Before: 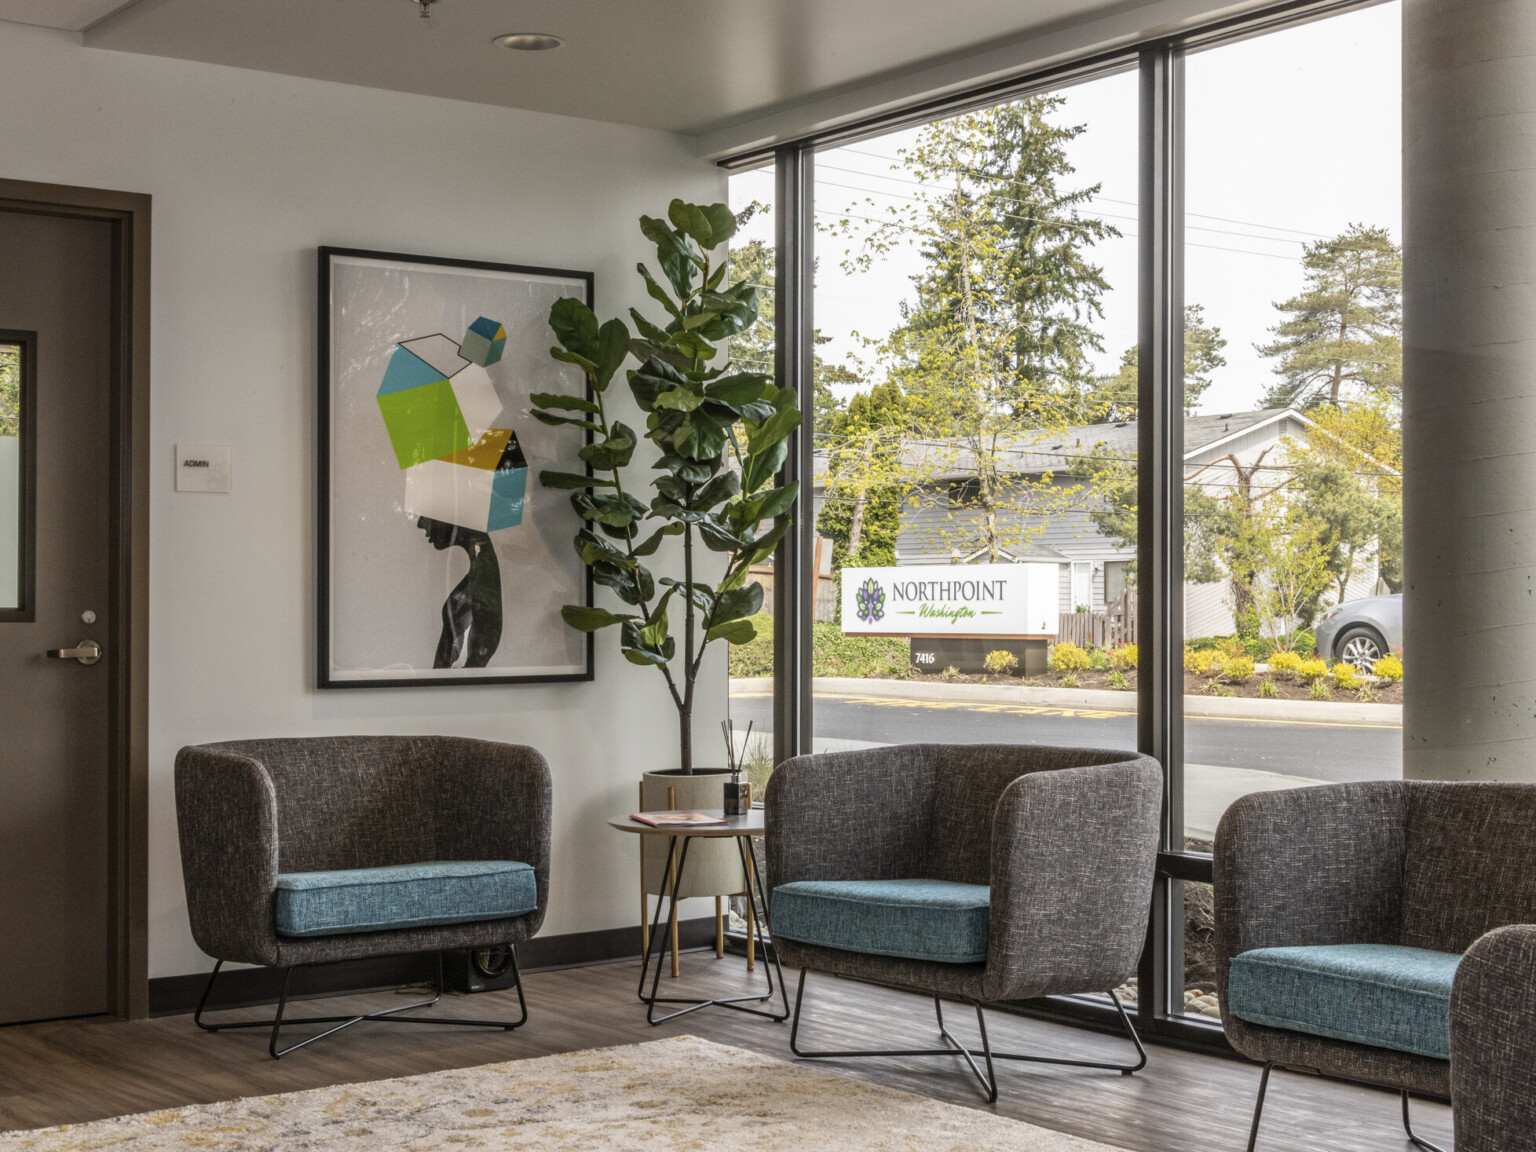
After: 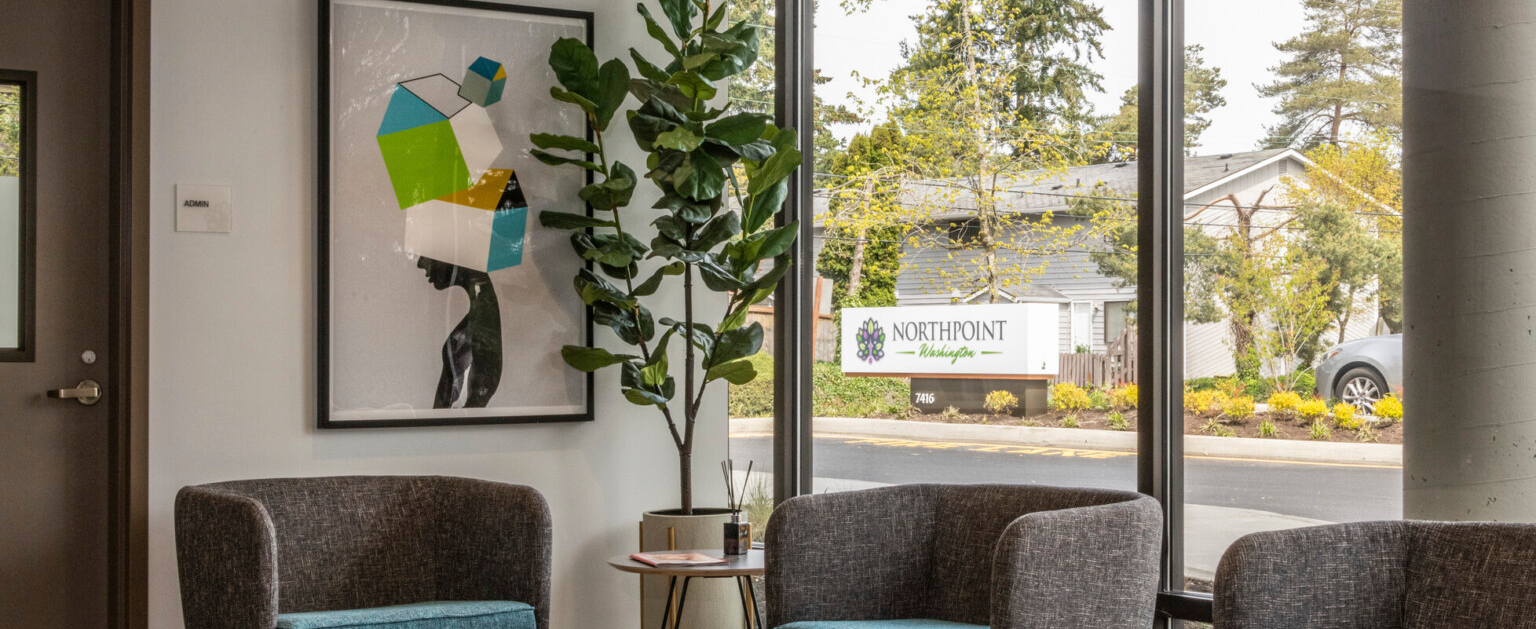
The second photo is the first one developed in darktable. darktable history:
crop and rotate: top 22.597%, bottom 22.795%
